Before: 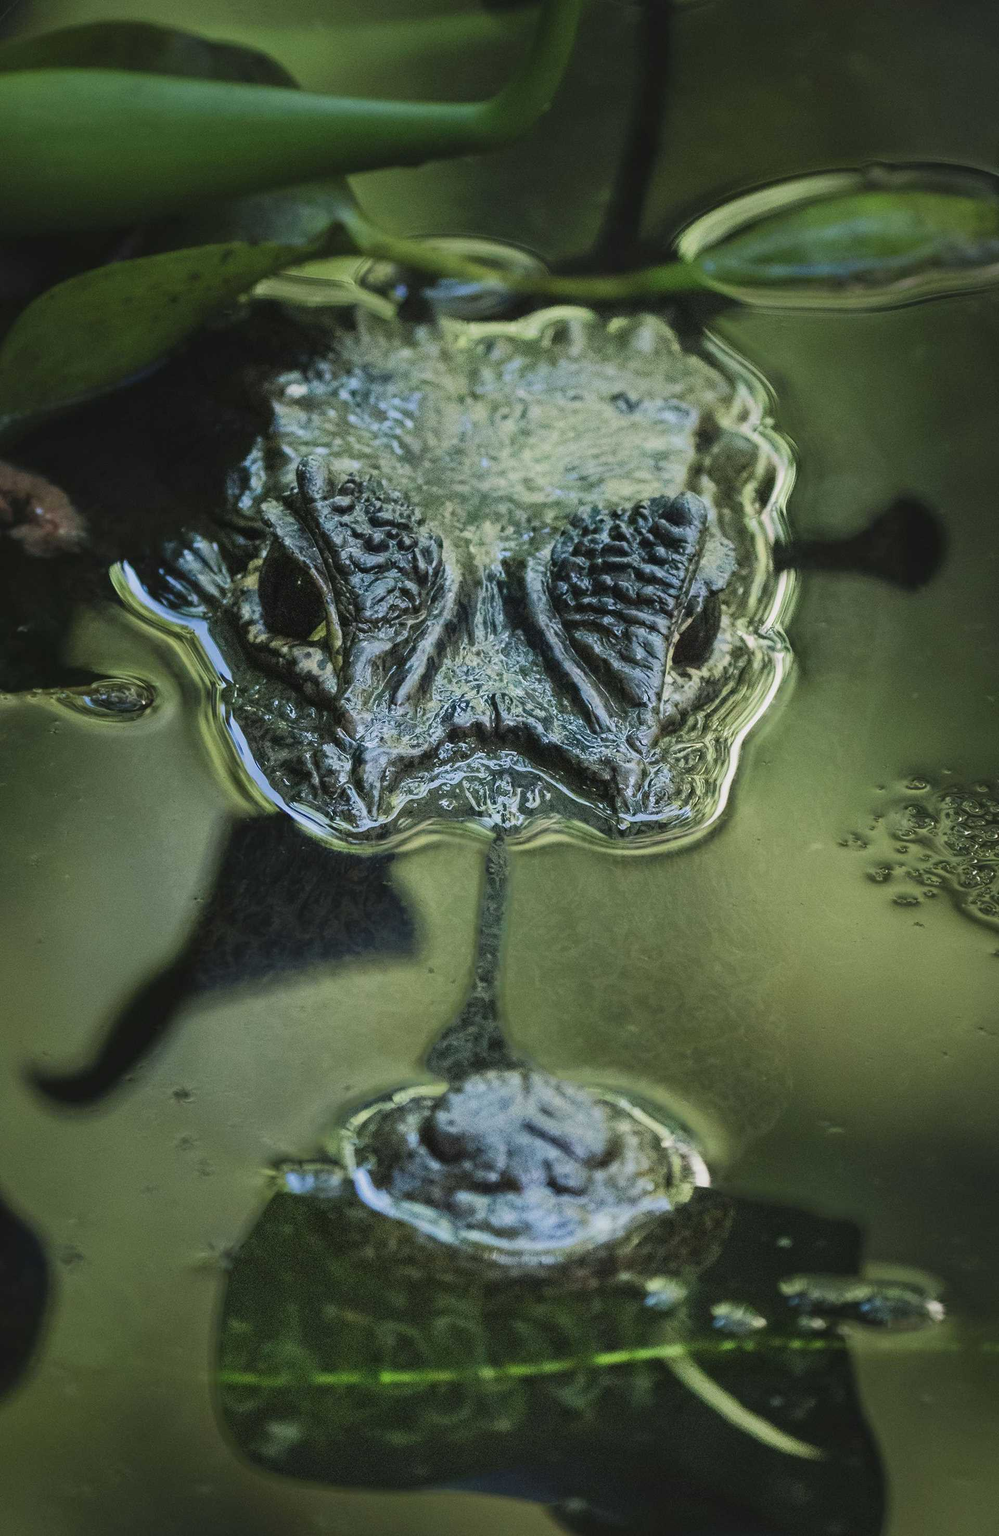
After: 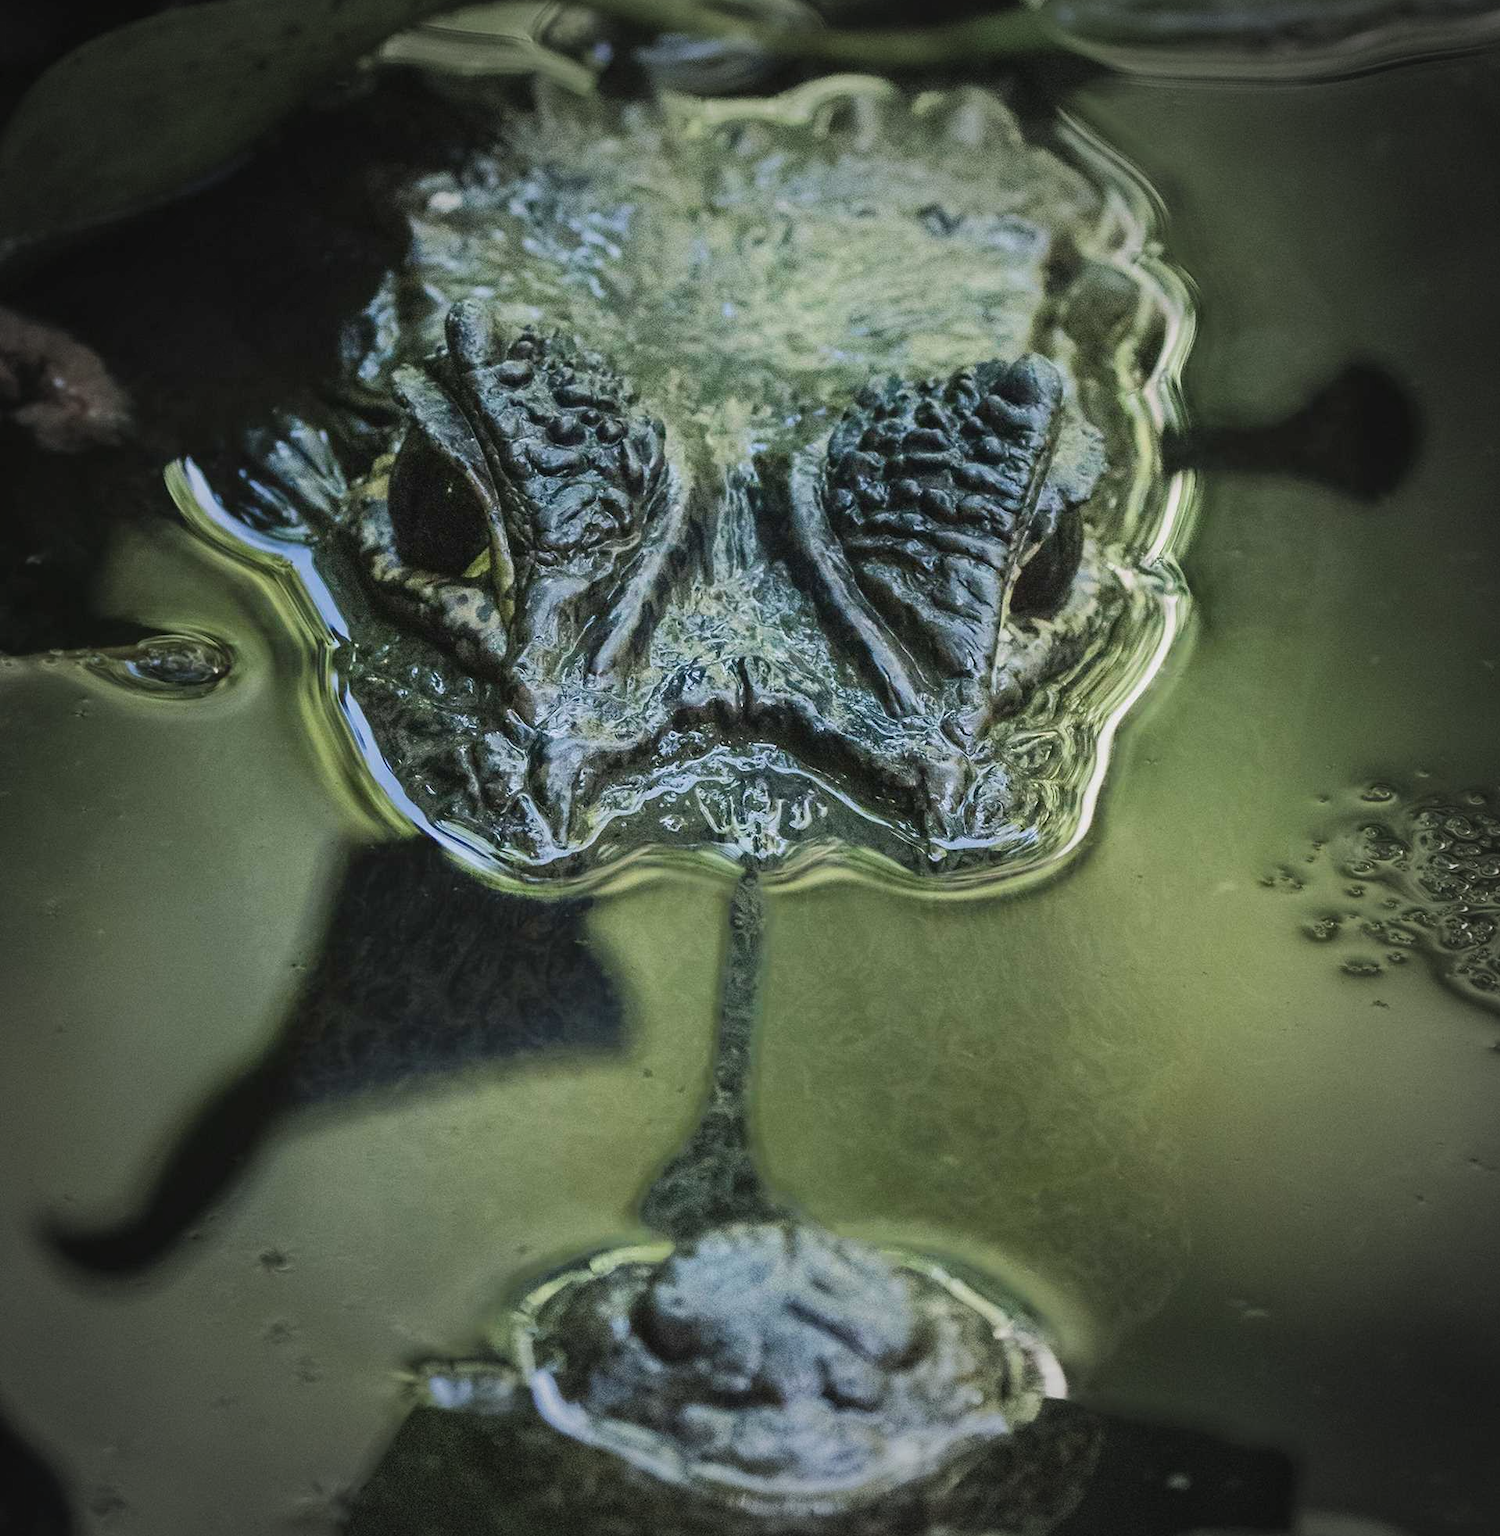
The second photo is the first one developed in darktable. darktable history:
crop: top 16.727%, bottom 16.727%
vignetting: fall-off start 67.15%, brightness -0.442, saturation -0.691, width/height ratio 1.011, unbound false
